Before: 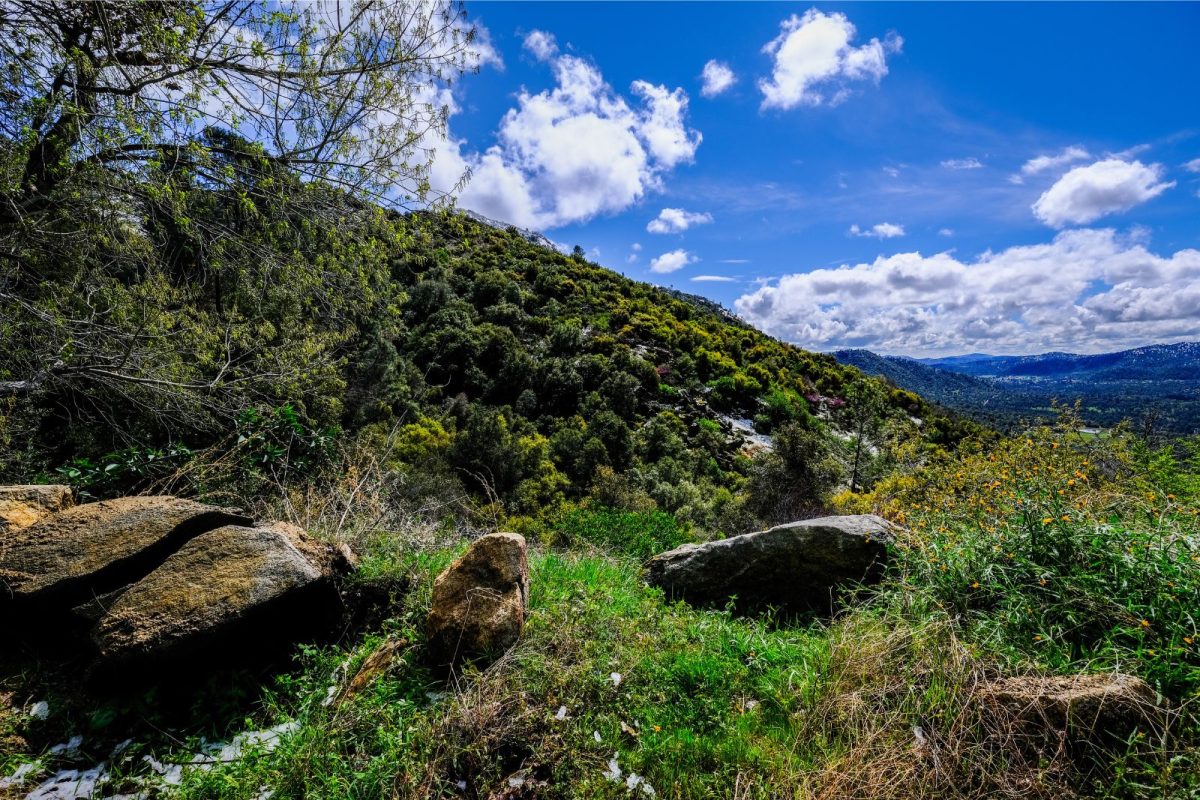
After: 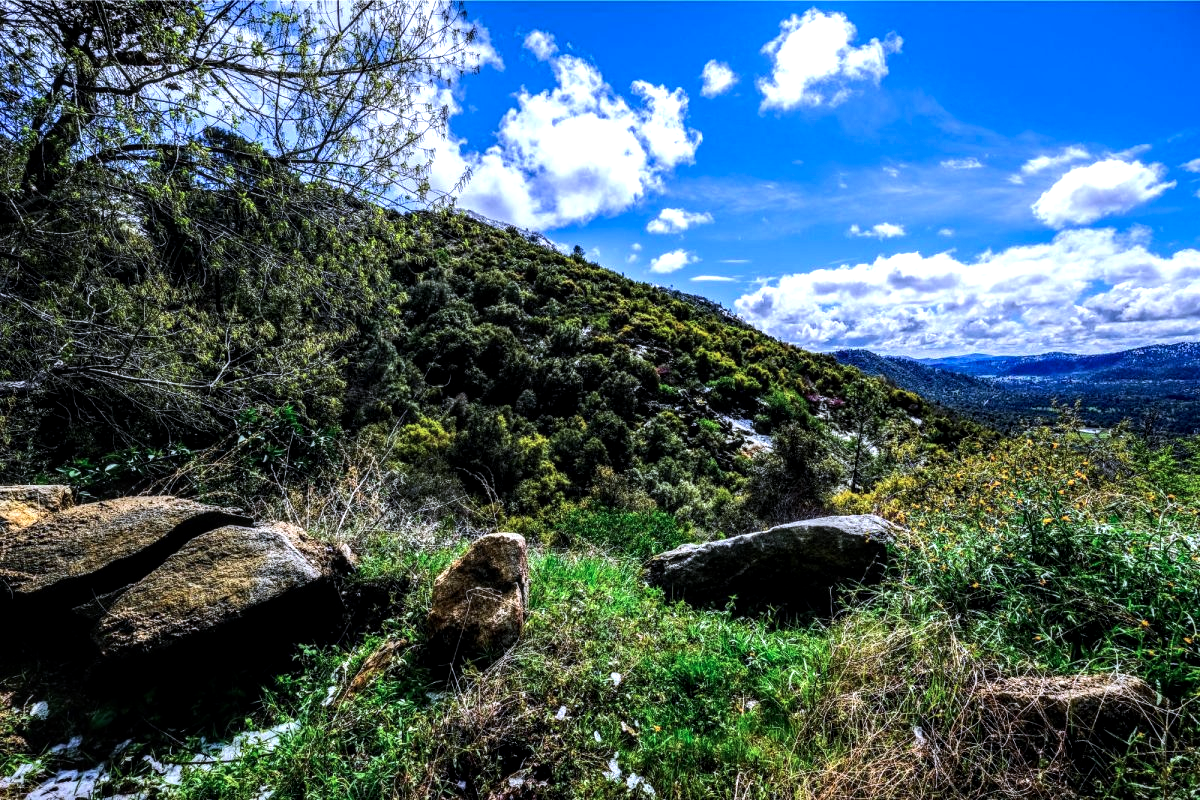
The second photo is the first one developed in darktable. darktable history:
color calibration: illuminant as shot in camera, x 0.37, y 0.382, temperature 4313.32 K
local contrast: detail 130%
tone equalizer: -8 EV -0.75 EV, -7 EV -0.7 EV, -6 EV -0.6 EV, -5 EV -0.4 EV, -3 EV 0.4 EV, -2 EV 0.6 EV, -1 EV 0.7 EV, +0 EV 0.75 EV, edges refinement/feathering 500, mask exposure compensation -1.57 EV, preserve details no
